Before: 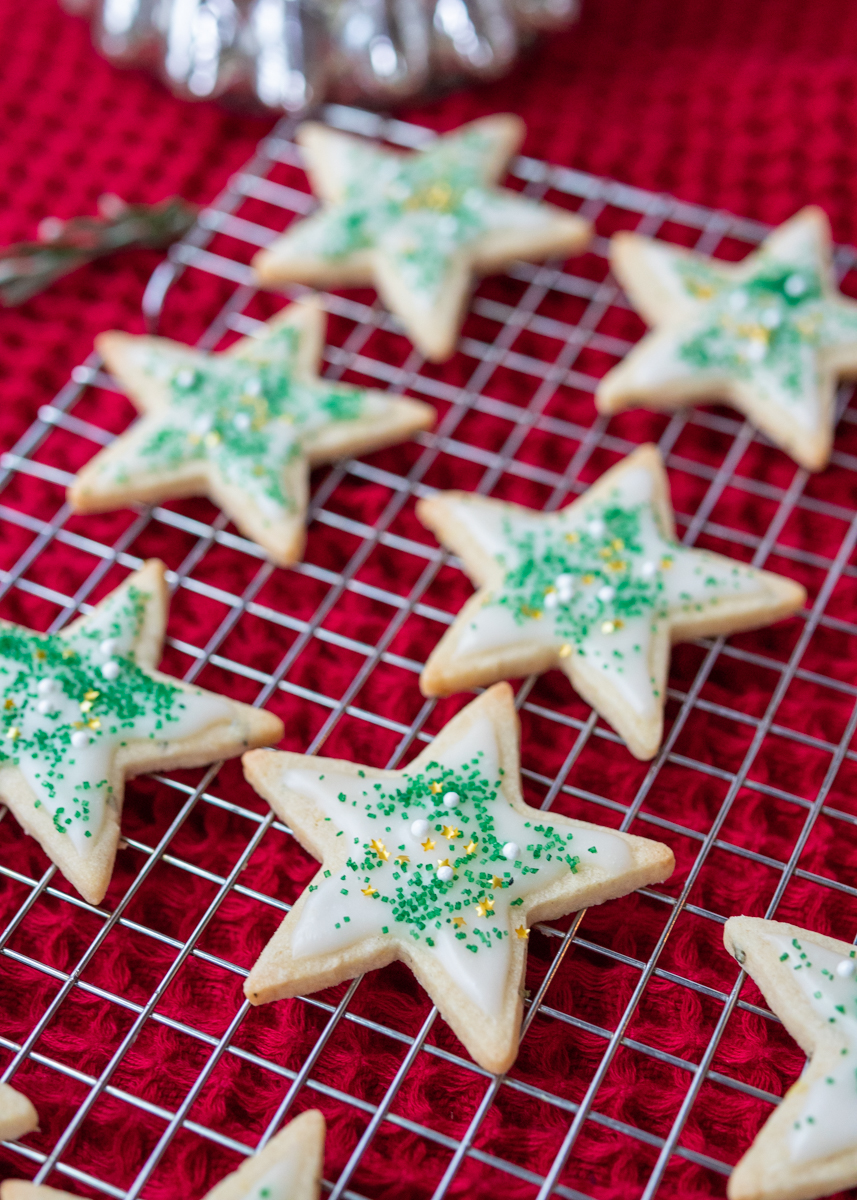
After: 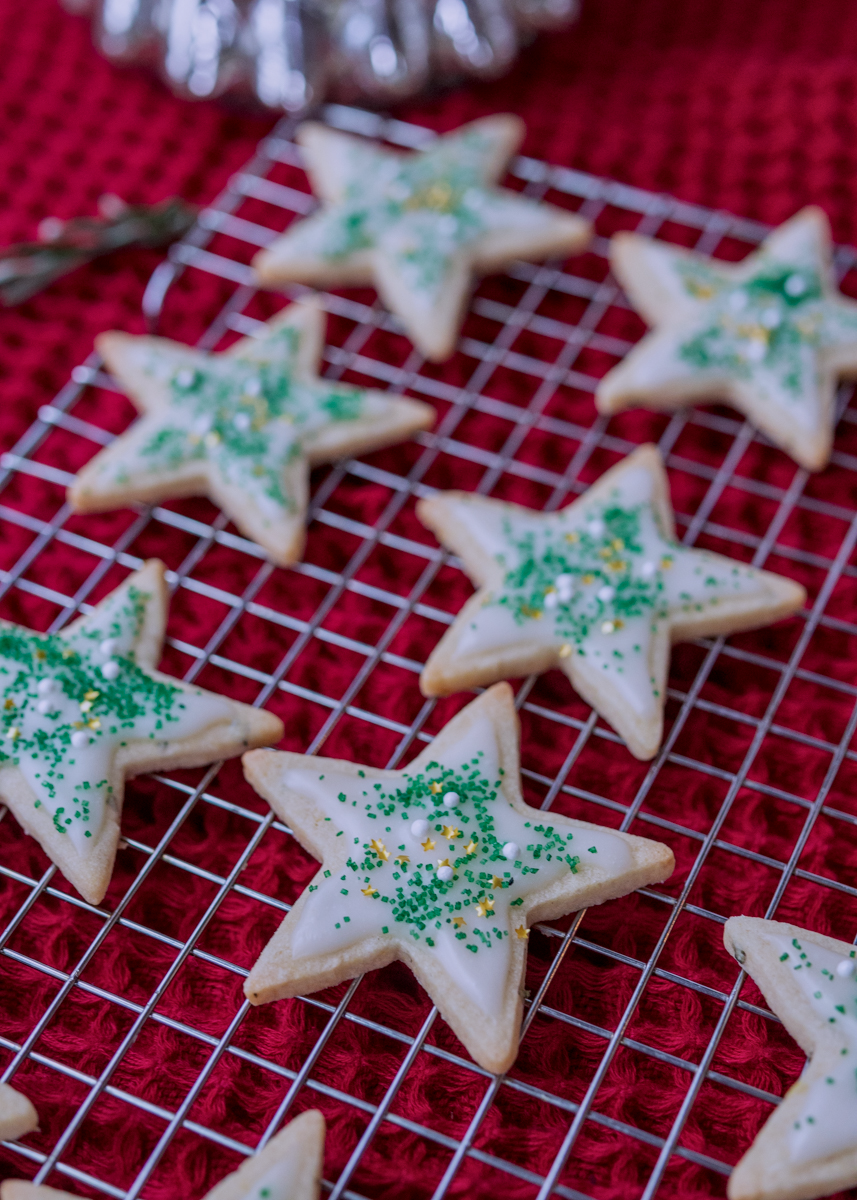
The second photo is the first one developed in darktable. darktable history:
exposure: black level correction 0, exposure -0.766 EV, compensate highlight preservation false
color calibration: illuminant custom, x 0.363, y 0.385, temperature 4528.03 K
local contrast: on, module defaults
